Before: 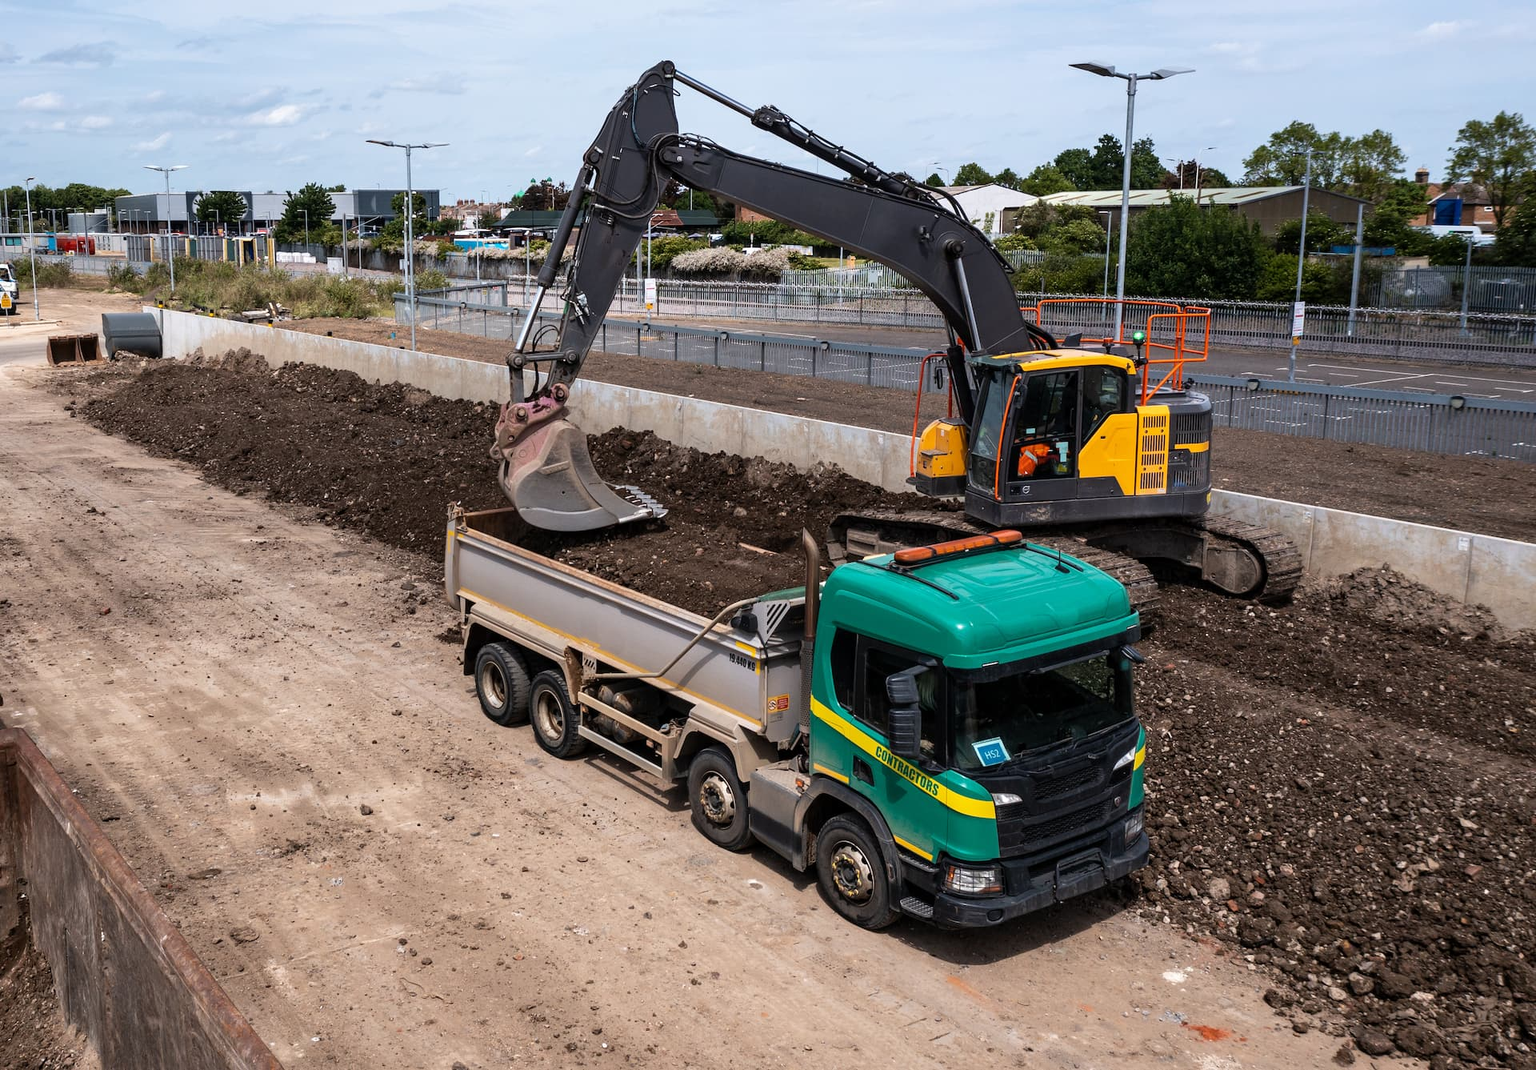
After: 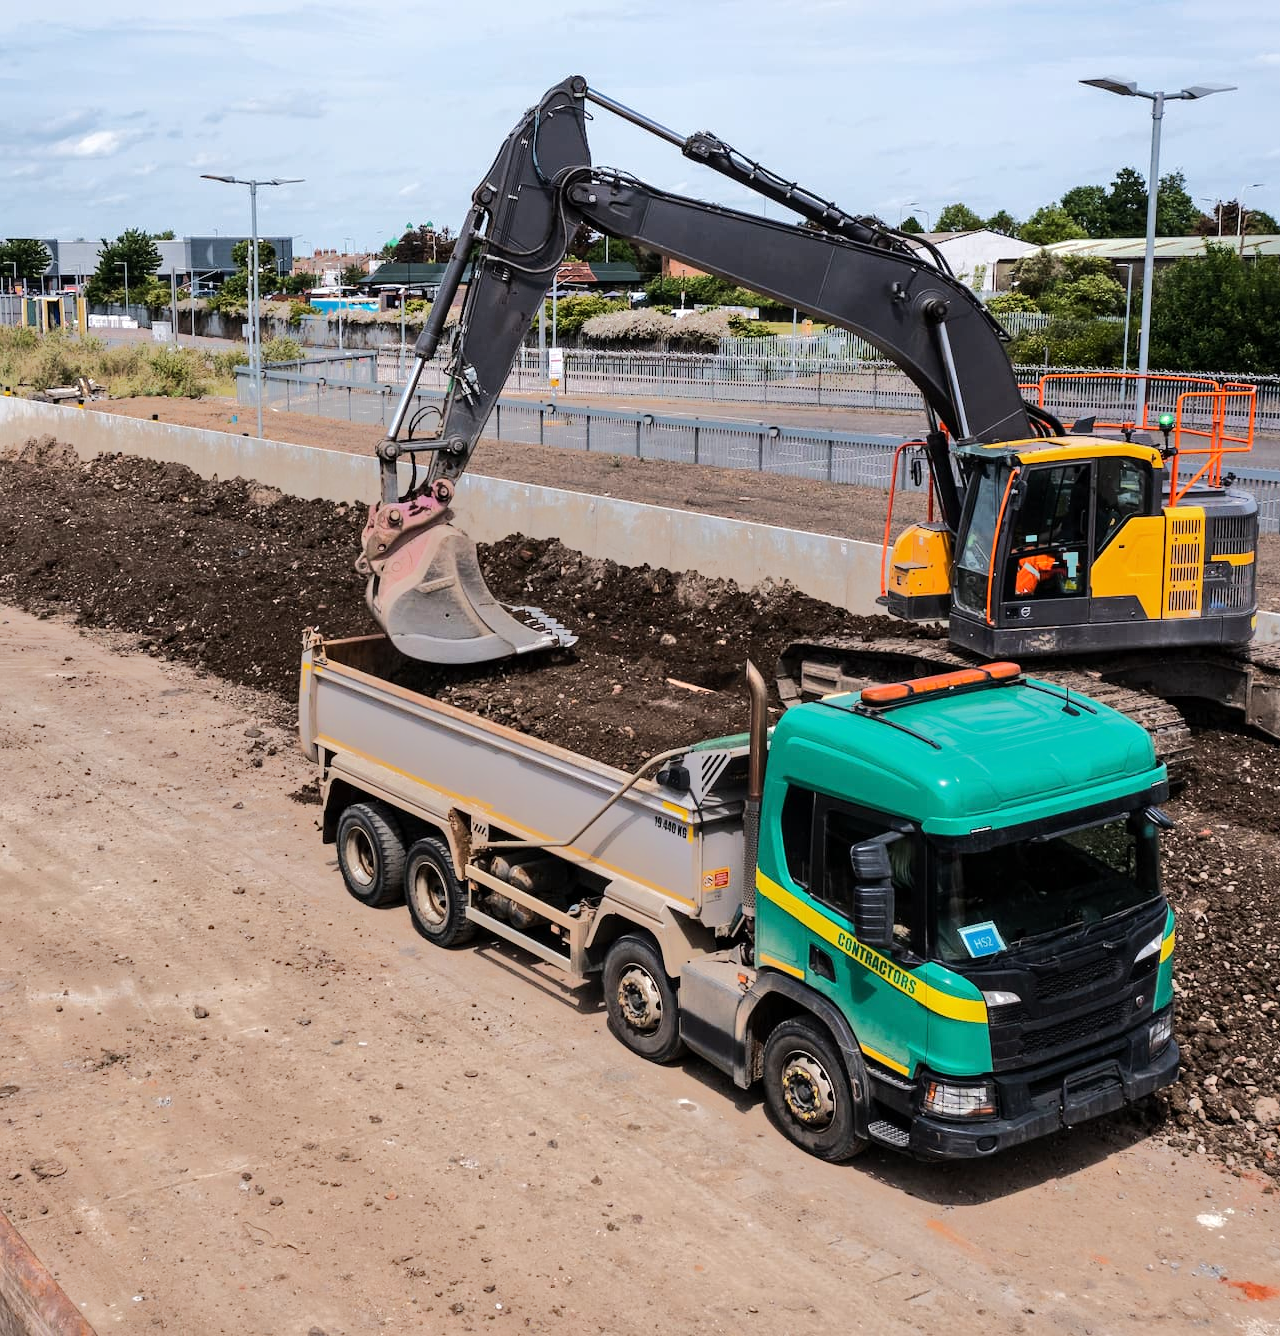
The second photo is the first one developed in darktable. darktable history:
crop and rotate: left 13.389%, right 19.899%
tone equalizer: -8 EV -0.532 EV, -7 EV -0.29 EV, -6 EV -0.059 EV, -5 EV 0.391 EV, -4 EV 0.958 EV, -3 EV 0.821 EV, -2 EV -0.013 EV, -1 EV 0.136 EV, +0 EV -0.007 EV, edges refinement/feathering 500, mask exposure compensation -1.57 EV, preserve details guided filter
